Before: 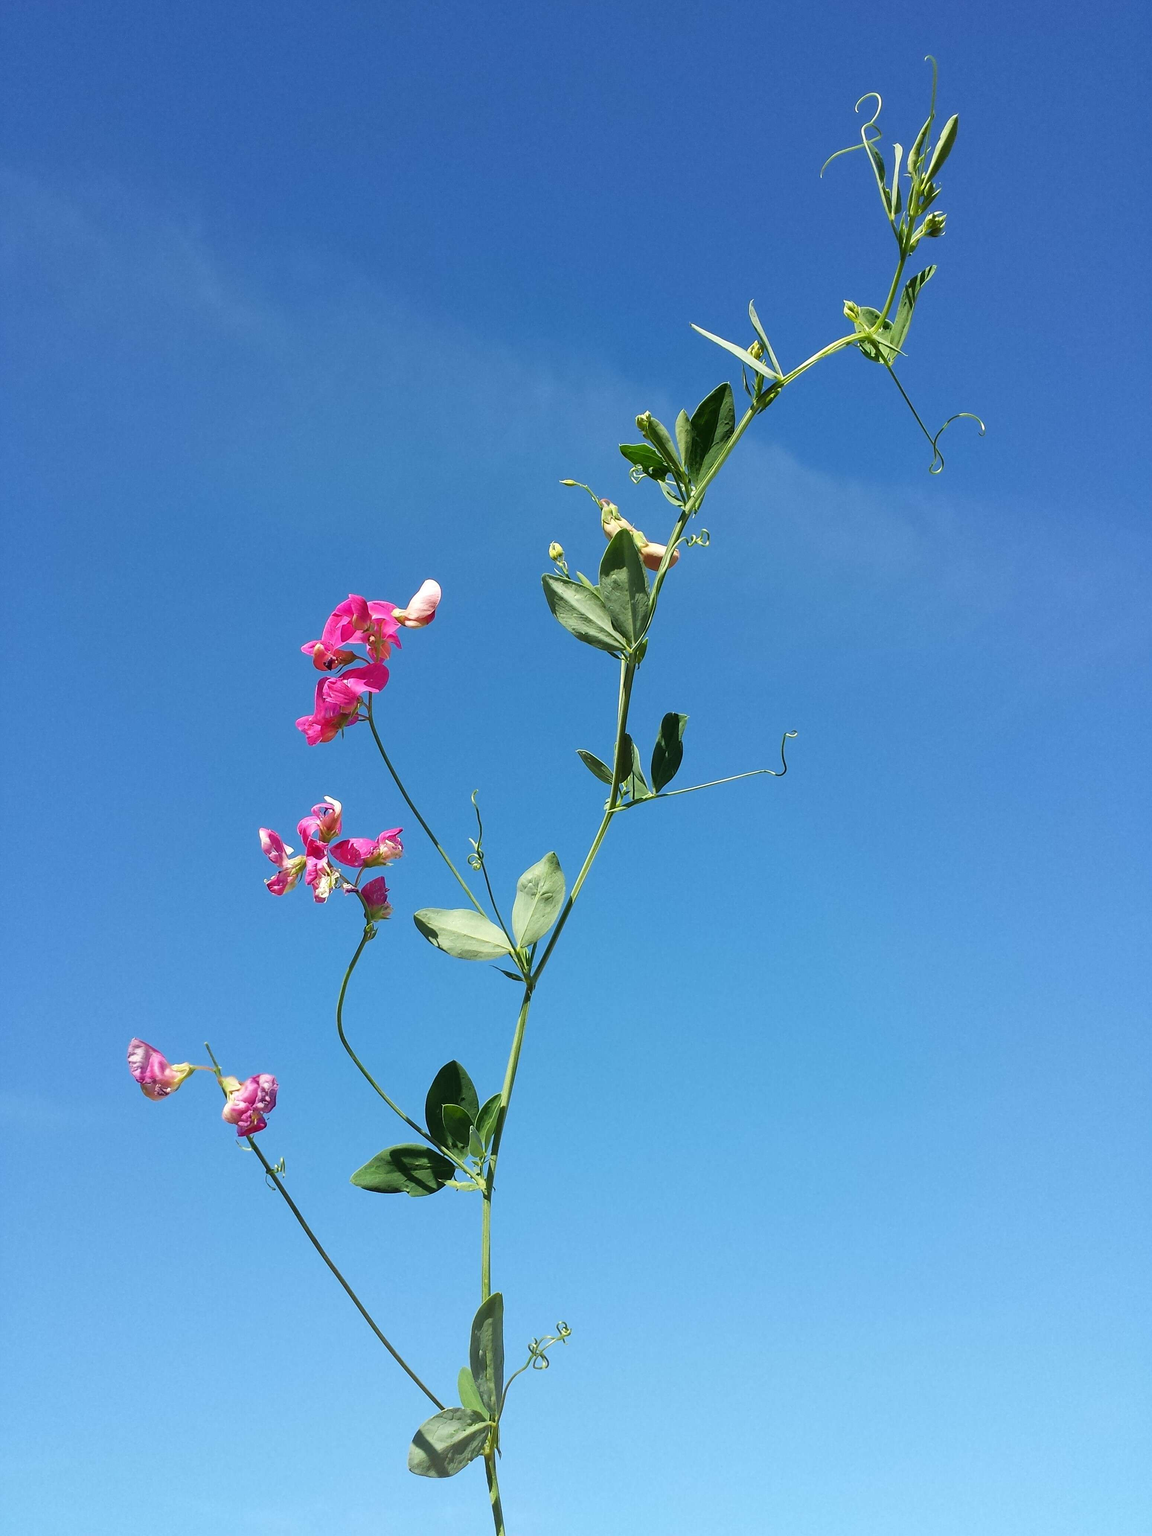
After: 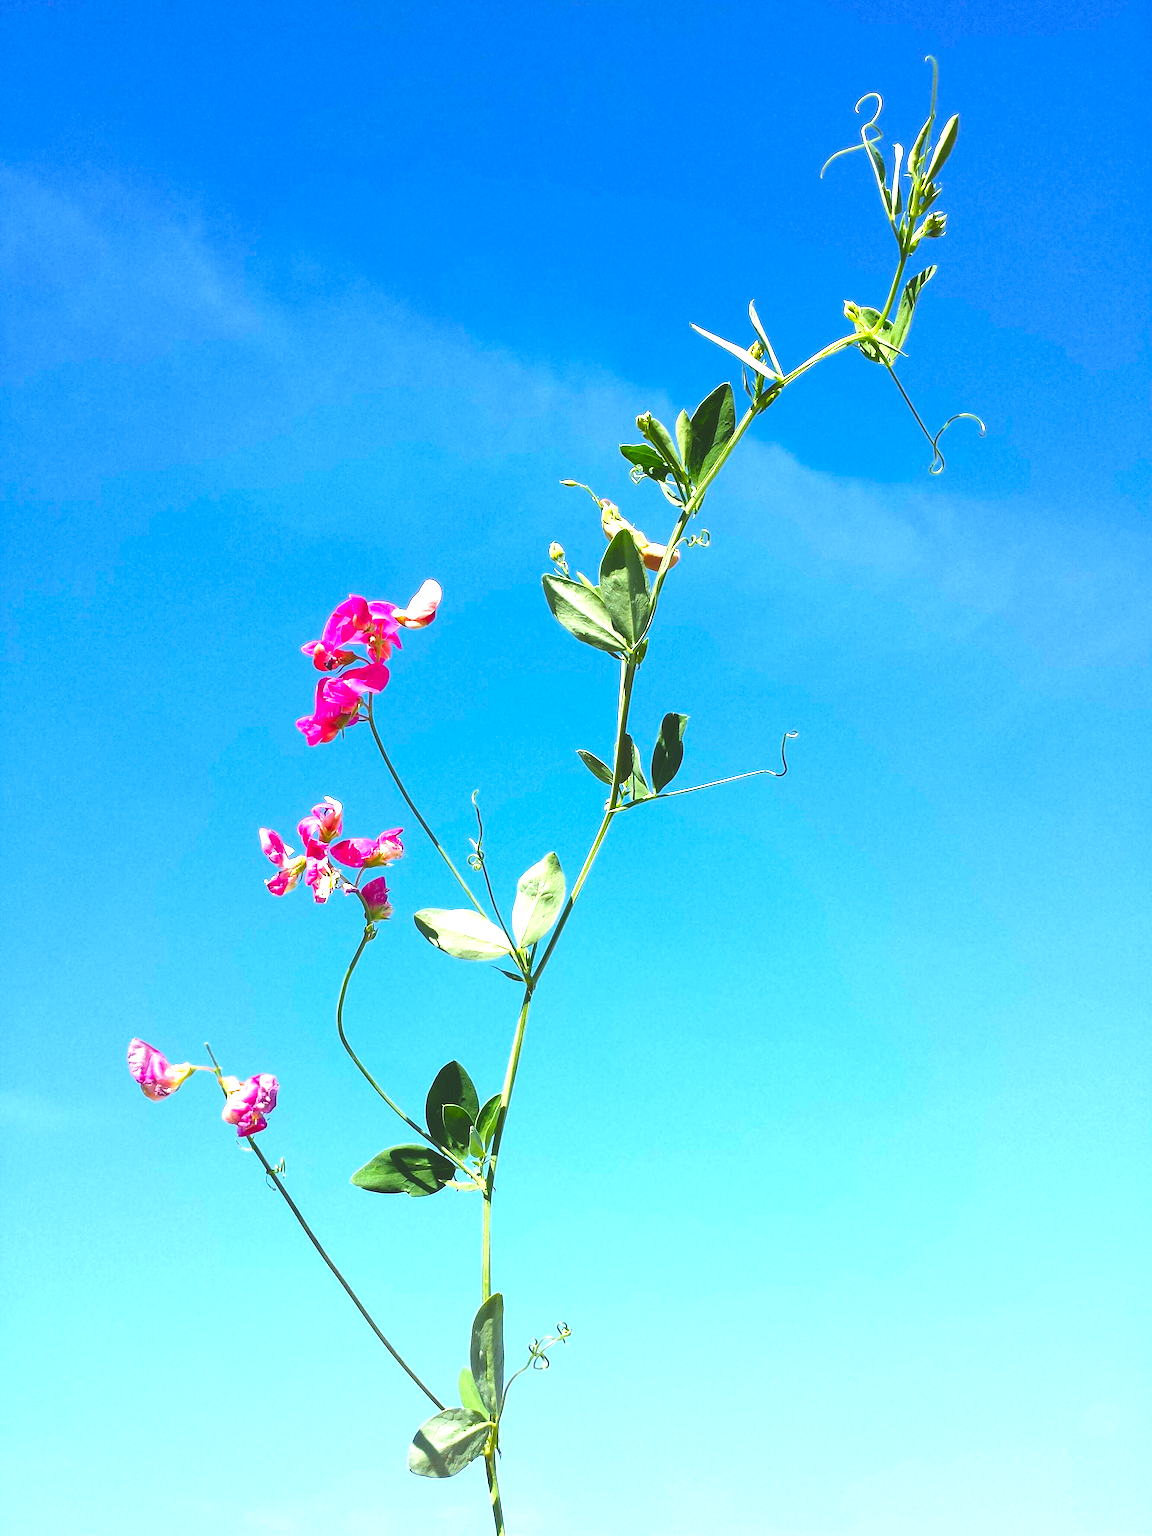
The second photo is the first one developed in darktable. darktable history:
color balance rgb: perceptual saturation grading › global saturation 45.271%, perceptual saturation grading › highlights -50.437%, perceptual saturation grading › shadows 31.176%, perceptual brilliance grading › global brilliance 29.287%, perceptual brilliance grading › highlights 12.141%, perceptual brilliance grading › mid-tones 23.702%
exposure: black level correction -0.014, exposure -0.194 EV, compensate exposure bias true, compensate highlight preservation false
